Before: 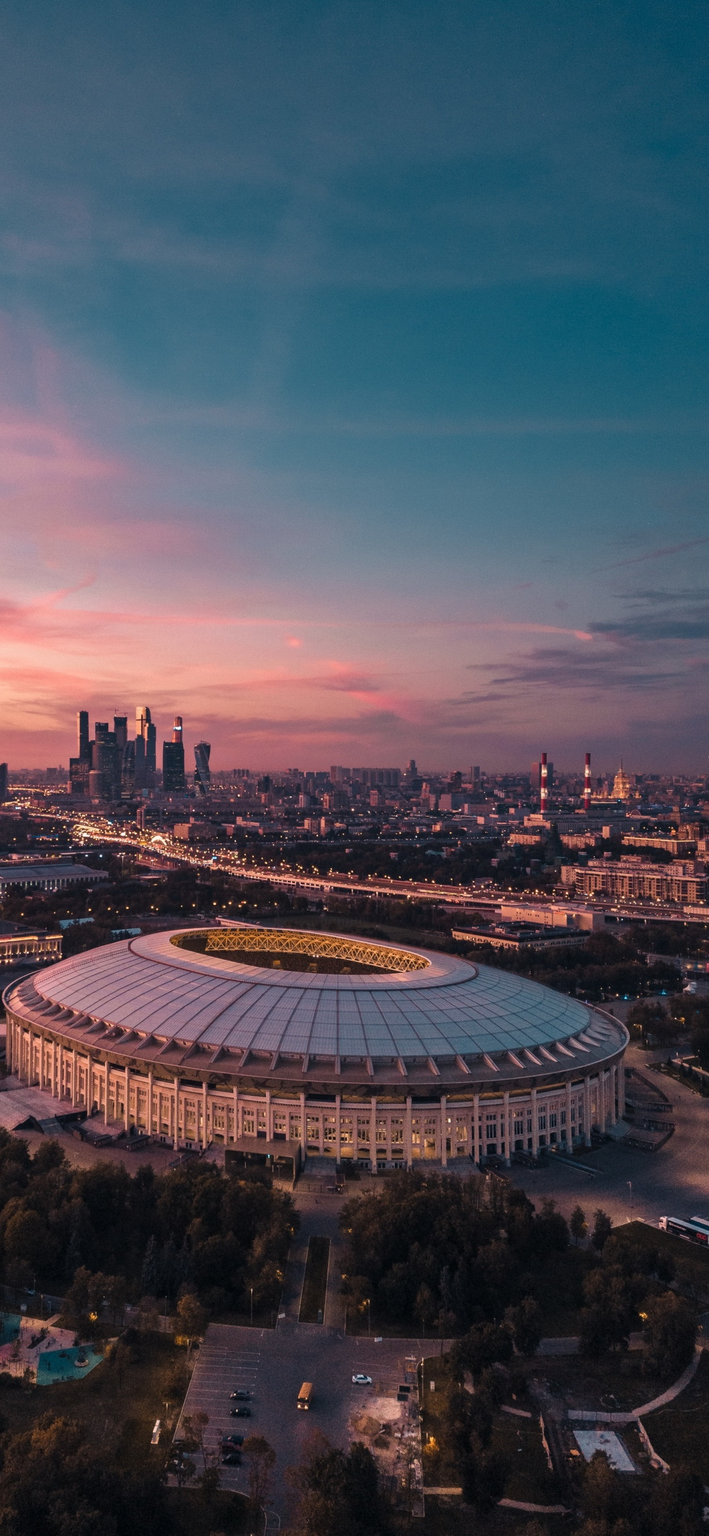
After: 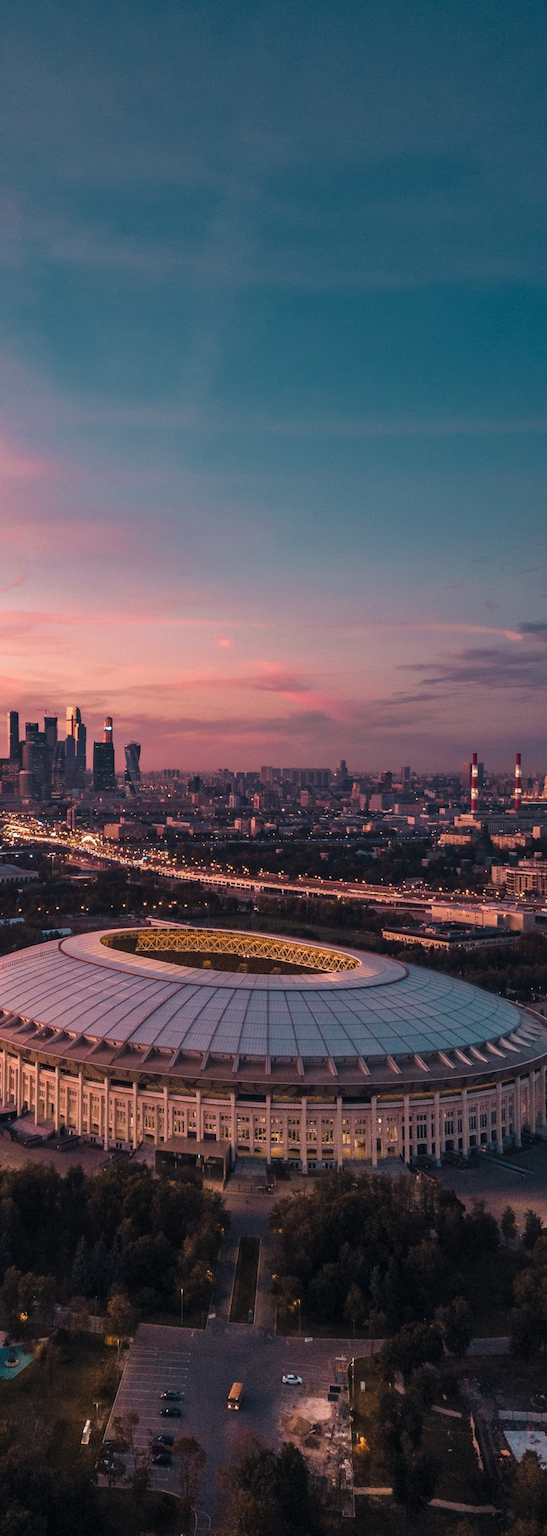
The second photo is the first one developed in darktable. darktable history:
crop: left 9.888%, right 12.849%
